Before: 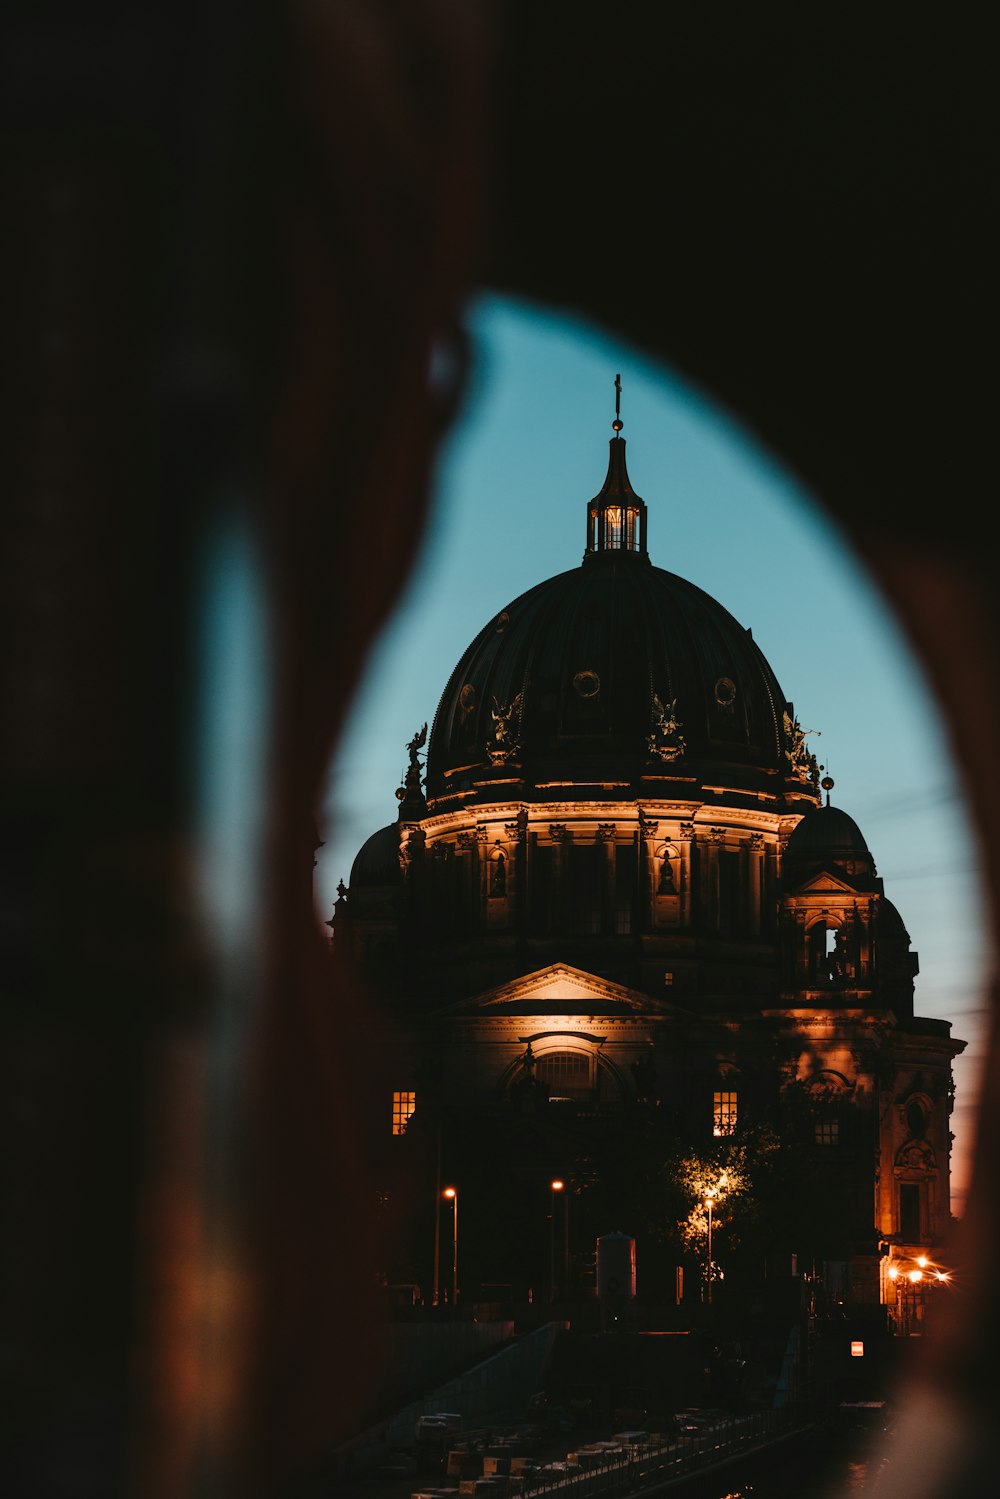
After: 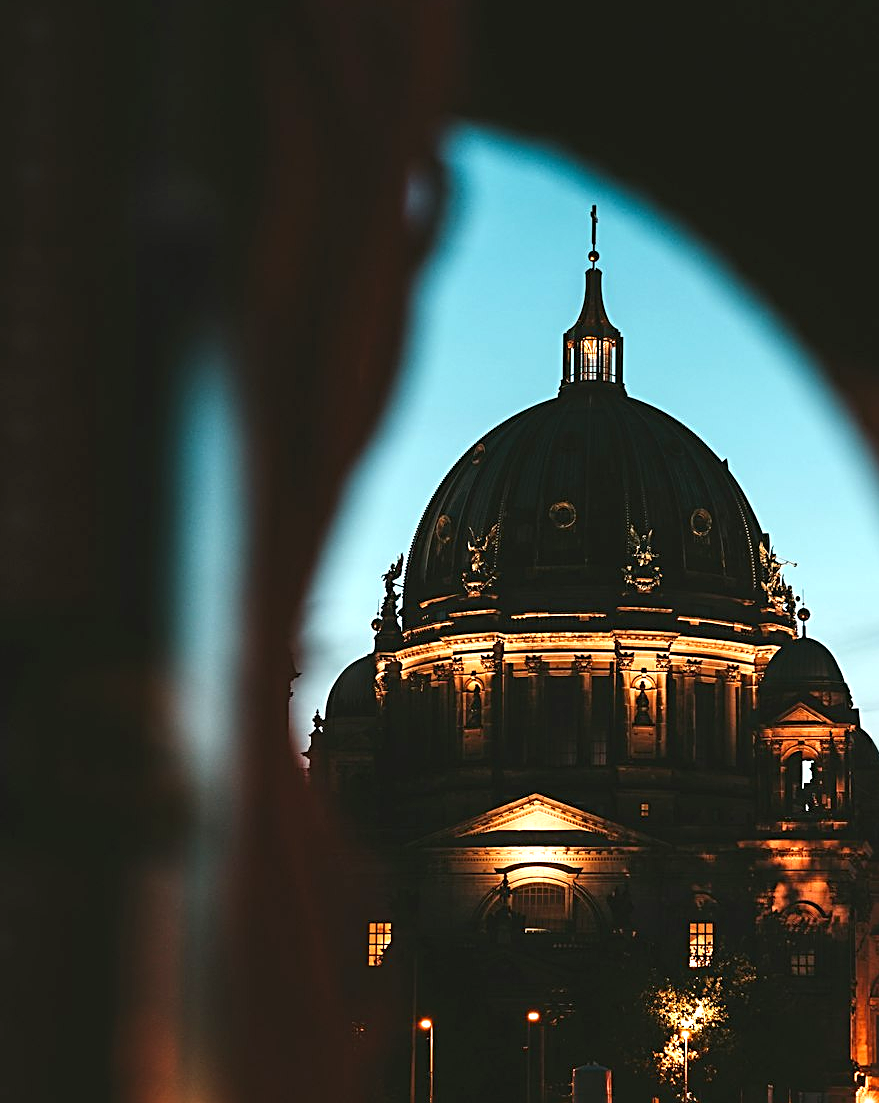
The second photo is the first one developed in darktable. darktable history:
exposure: black level correction 0, exposure 1.015 EV, compensate exposure bias true, compensate highlight preservation false
crop and rotate: left 2.425%, top 11.305%, right 9.6%, bottom 15.08%
sharpen: radius 2.543, amount 0.636
